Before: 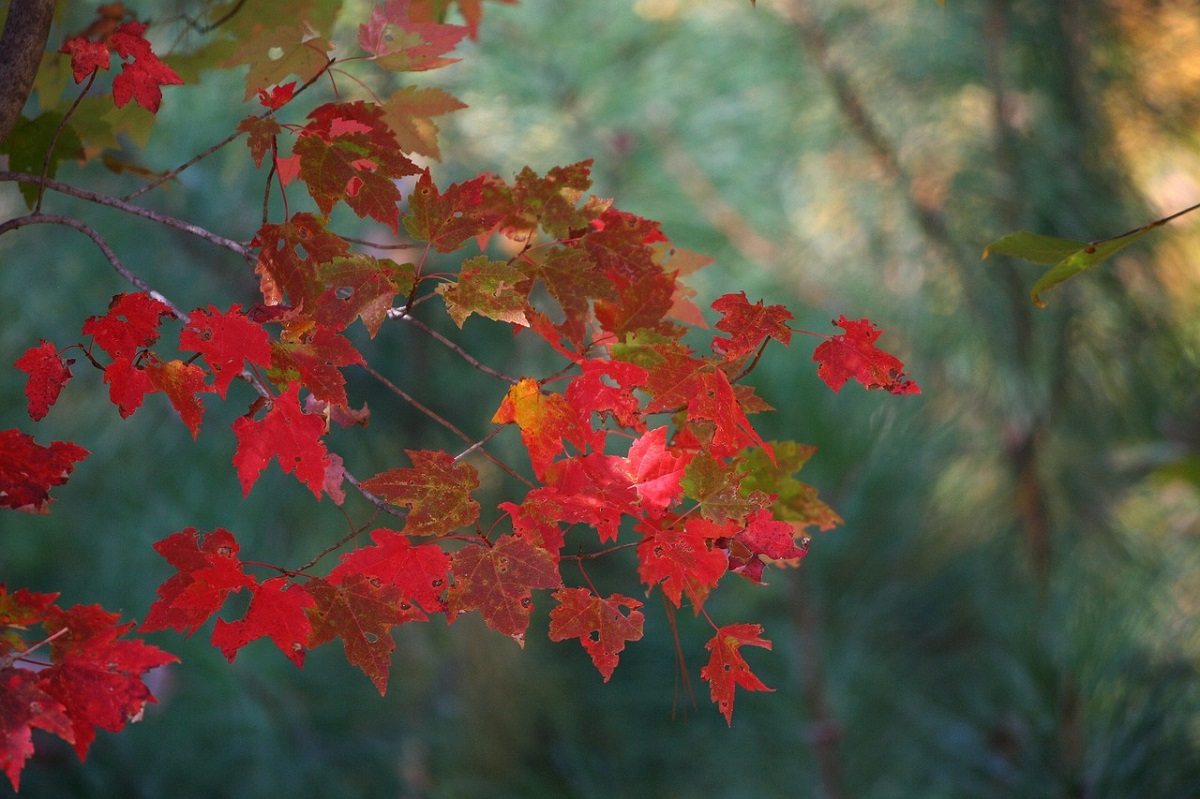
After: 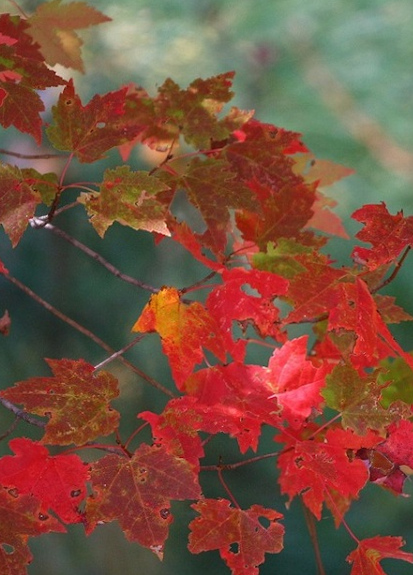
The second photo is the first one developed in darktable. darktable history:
rotate and perspective: rotation 0.226°, lens shift (vertical) -0.042, crop left 0.023, crop right 0.982, crop top 0.006, crop bottom 0.994
crop and rotate: left 29.476%, top 10.214%, right 35.32%, bottom 17.333%
bloom: on, module defaults
